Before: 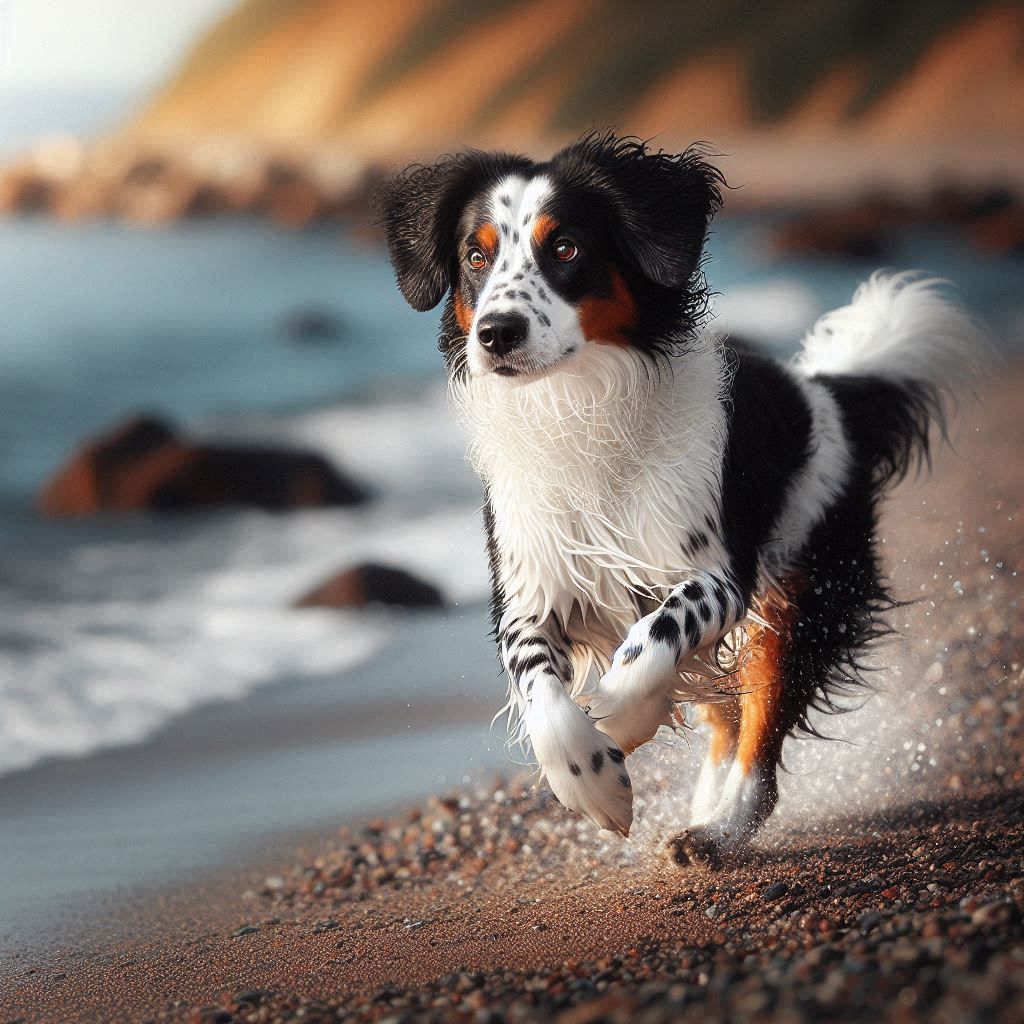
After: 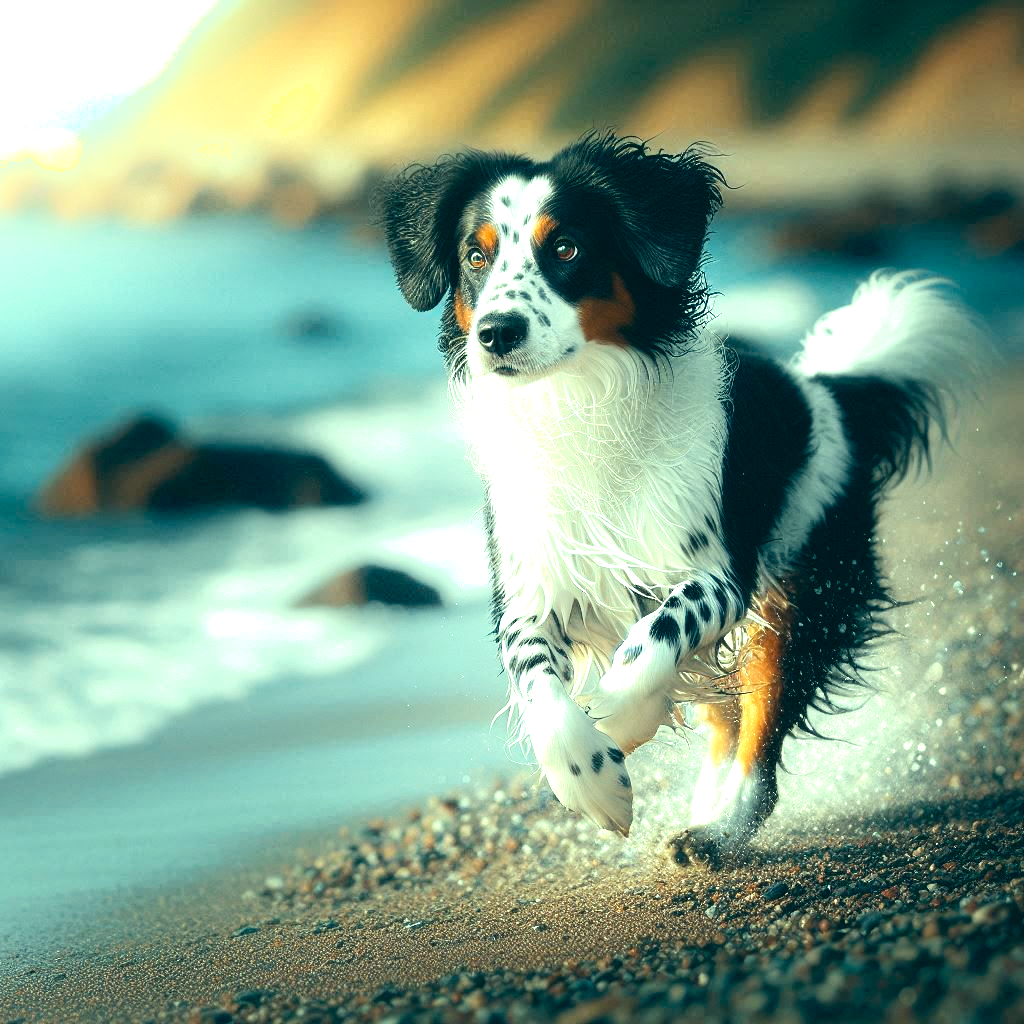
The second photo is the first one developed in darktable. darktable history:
color correction: highlights a* -20, highlights b* 9.8, shadows a* -21.02, shadows b* -11.3
shadows and highlights: shadows -40.64, highlights 64.26, soften with gaussian
tone equalizer: on, module defaults
exposure: exposure 0.779 EV, compensate highlight preservation false
